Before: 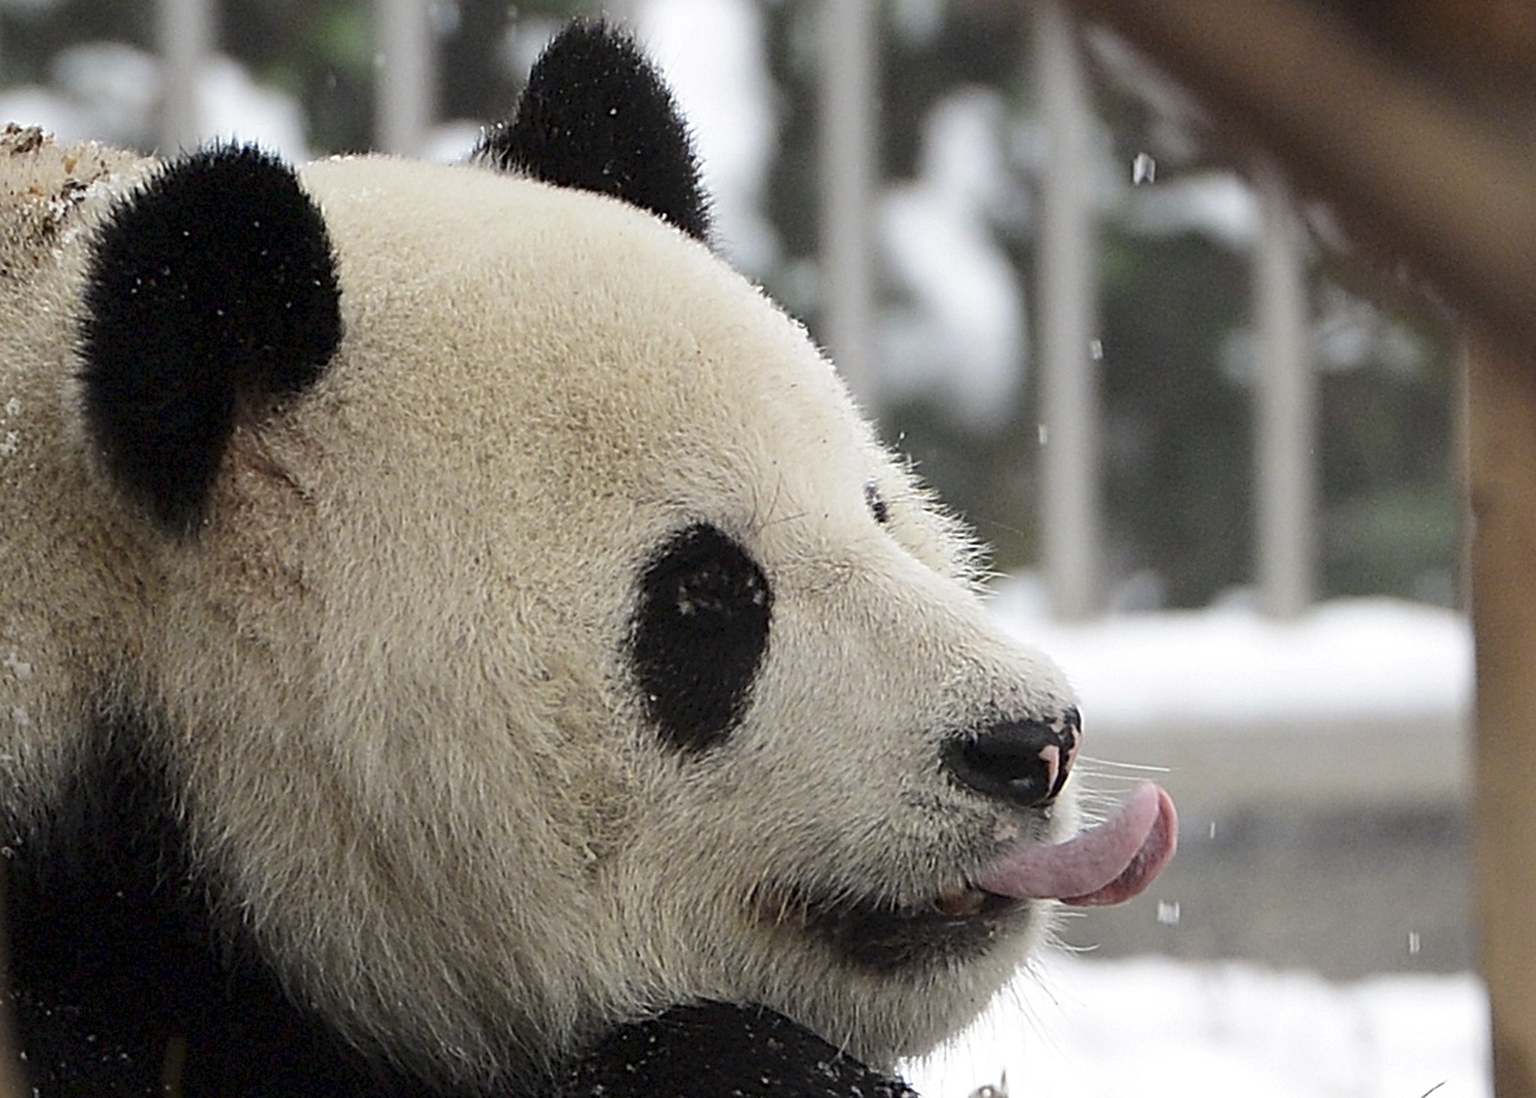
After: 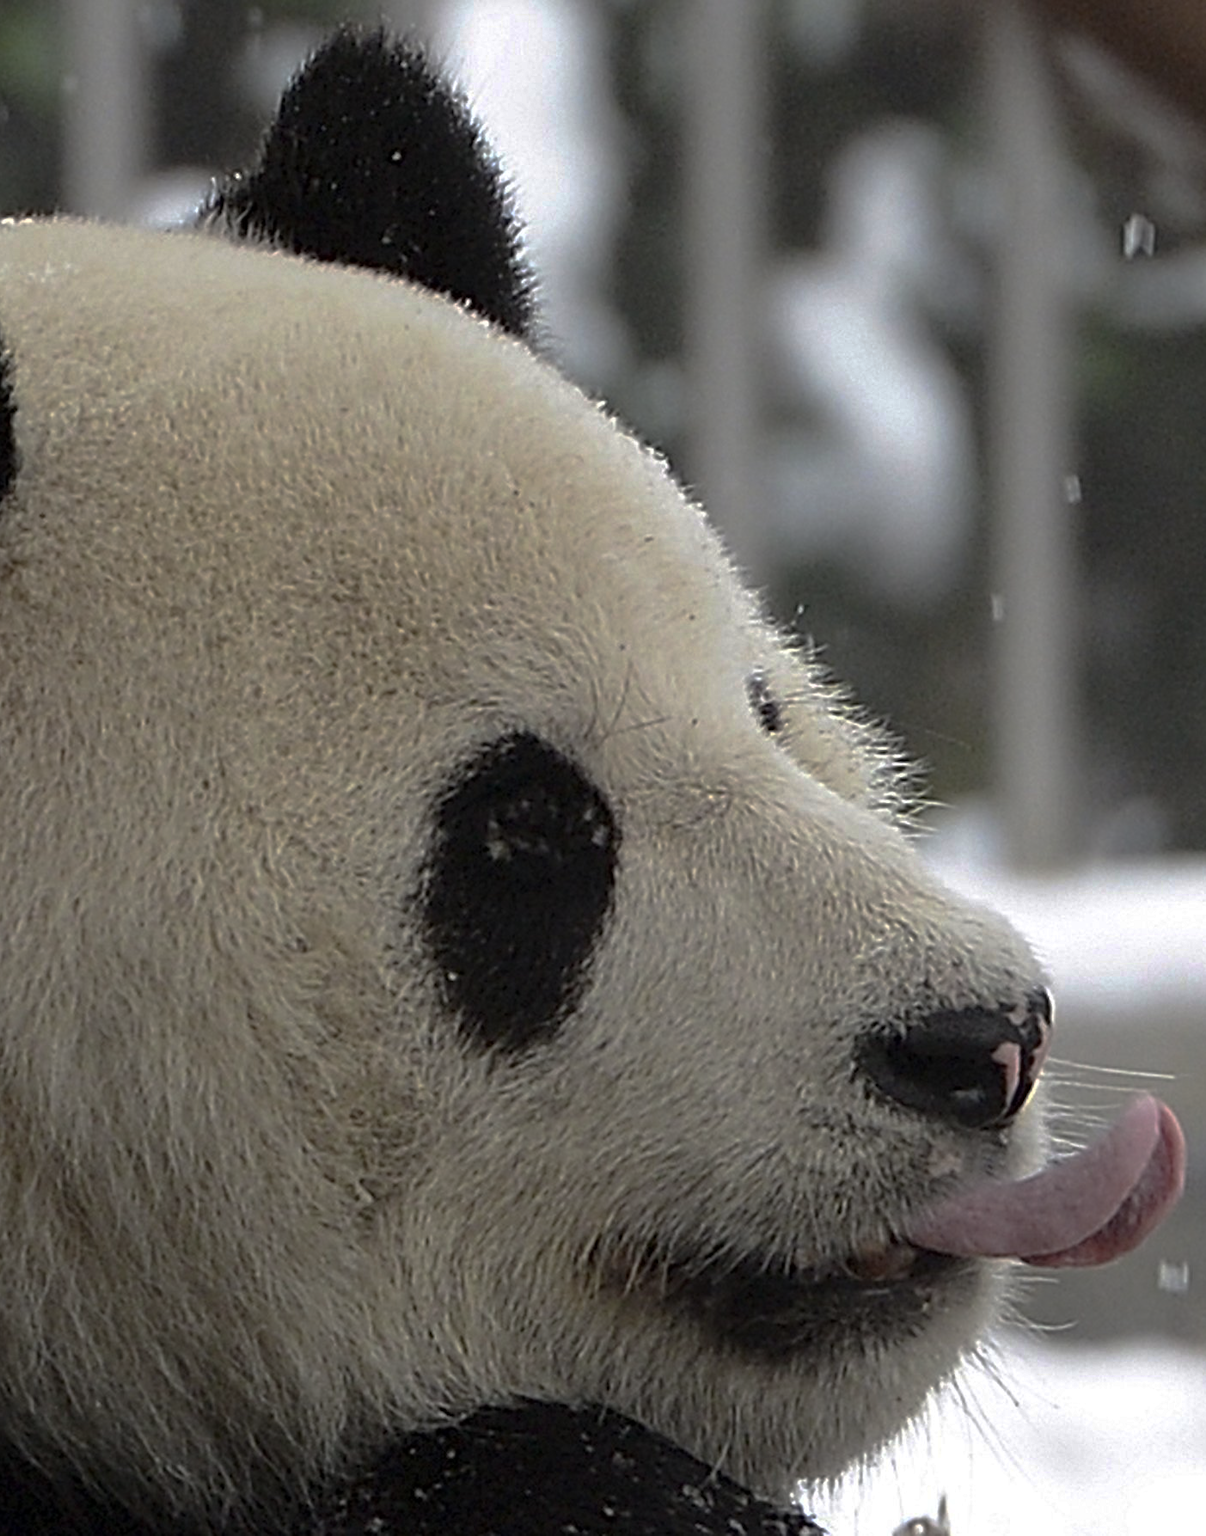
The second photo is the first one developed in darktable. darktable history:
base curve: curves: ch0 [(0, 0) (0.826, 0.587) (1, 1)], preserve colors none
crop: left 21.491%, right 22.32%
